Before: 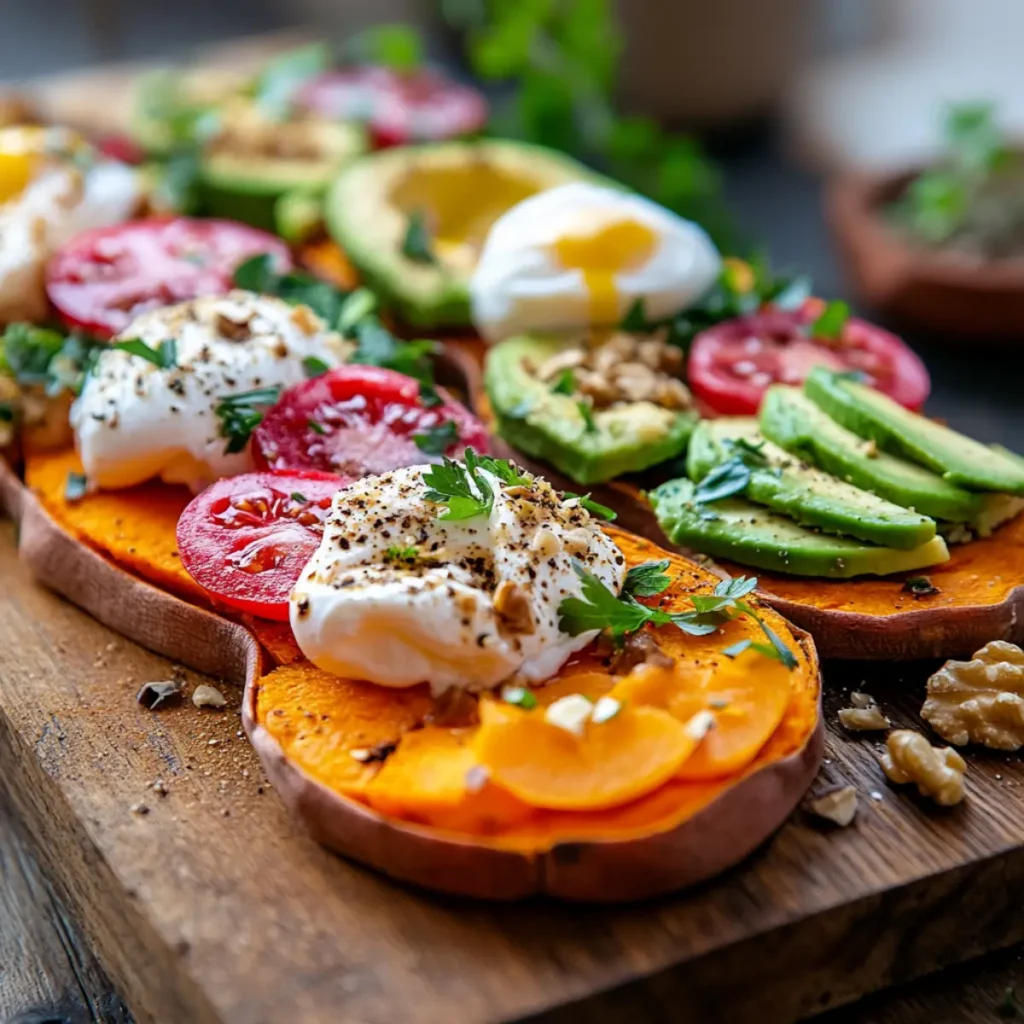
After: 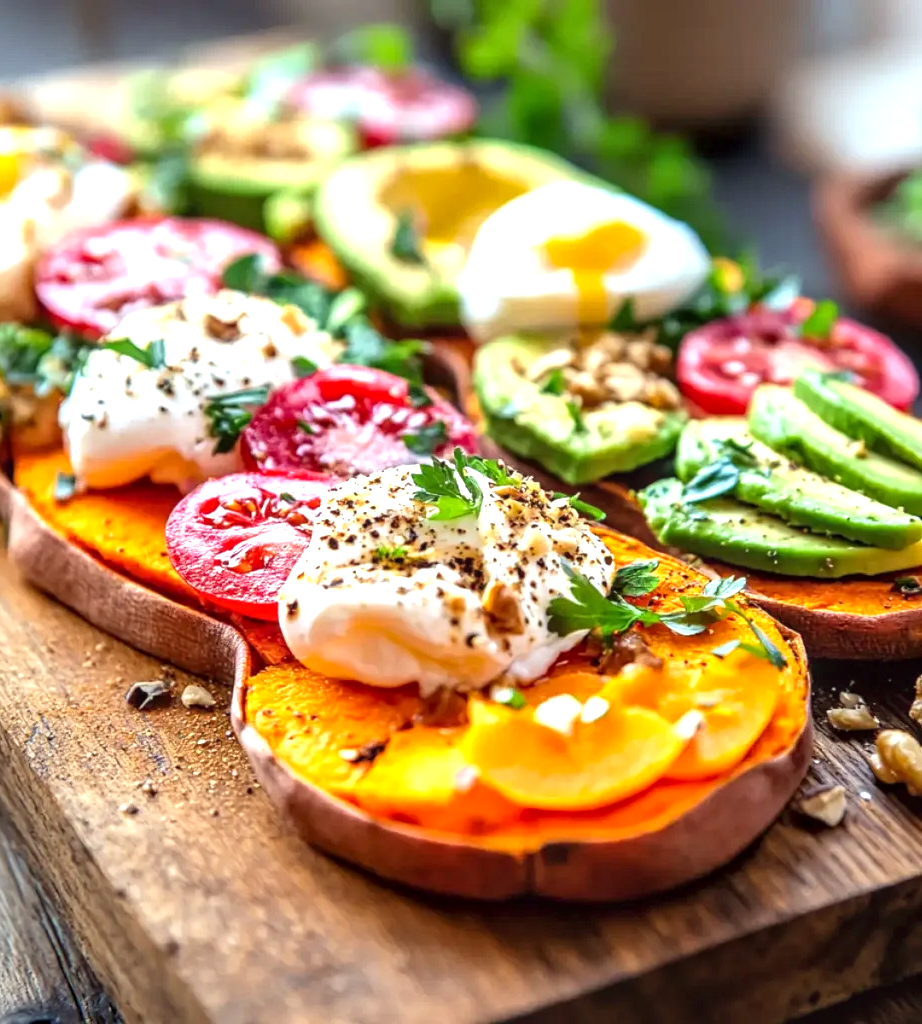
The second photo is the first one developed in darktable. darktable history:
local contrast: on, module defaults
crop and rotate: left 1.088%, right 8.807%
color correction: highlights a* -0.95, highlights b* 4.5, shadows a* 3.55
exposure: black level correction 0, exposure 0.95 EV, compensate exposure bias true, compensate highlight preservation false
